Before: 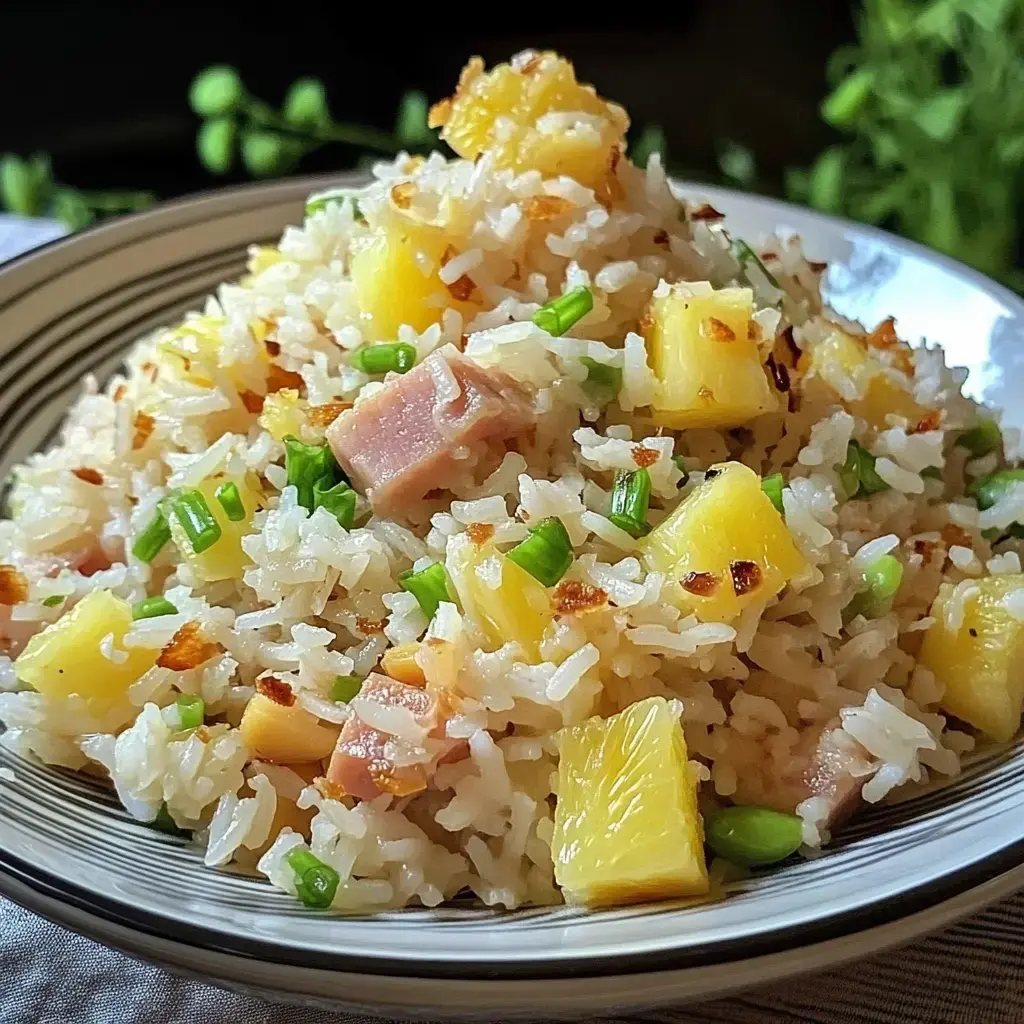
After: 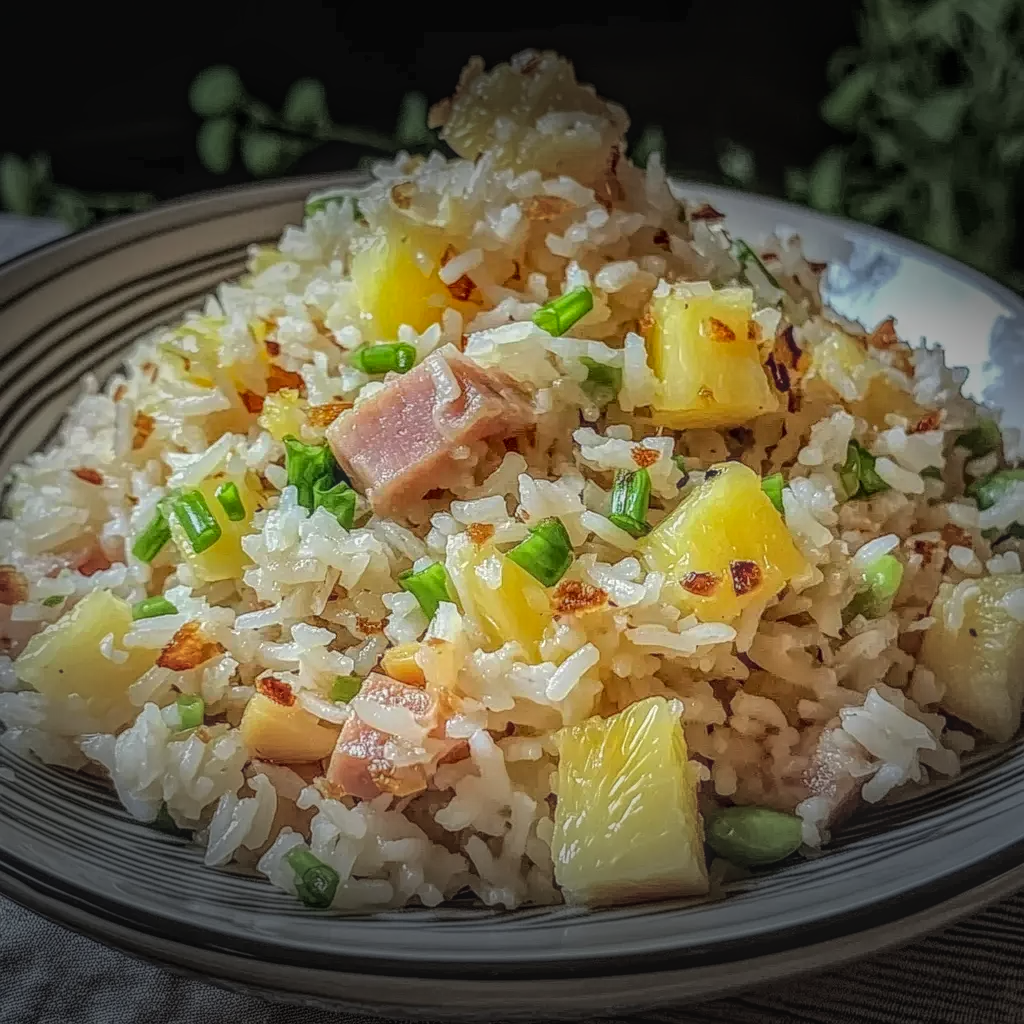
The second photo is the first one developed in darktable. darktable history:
tone curve: curves: ch0 [(0, 0) (0.003, 0.035) (0.011, 0.035) (0.025, 0.035) (0.044, 0.046) (0.069, 0.063) (0.1, 0.084) (0.136, 0.123) (0.177, 0.174) (0.224, 0.232) (0.277, 0.304) (0.335, 0.387) (0.399, 0.476) (0.468, 0.566) (0.543, 0.639) (0.623, 0.714) (0.709, 0.776) (0.801, 0.851) (0.898, 0.921) (1, 1)], color space Lab, independent channels
vignetting: fall-off start 70.05%, brightness -0.803, width/height ratio 1.335
local contrast: highlights 20%, shadows 29%, detail 200%, midtone range 0.2
